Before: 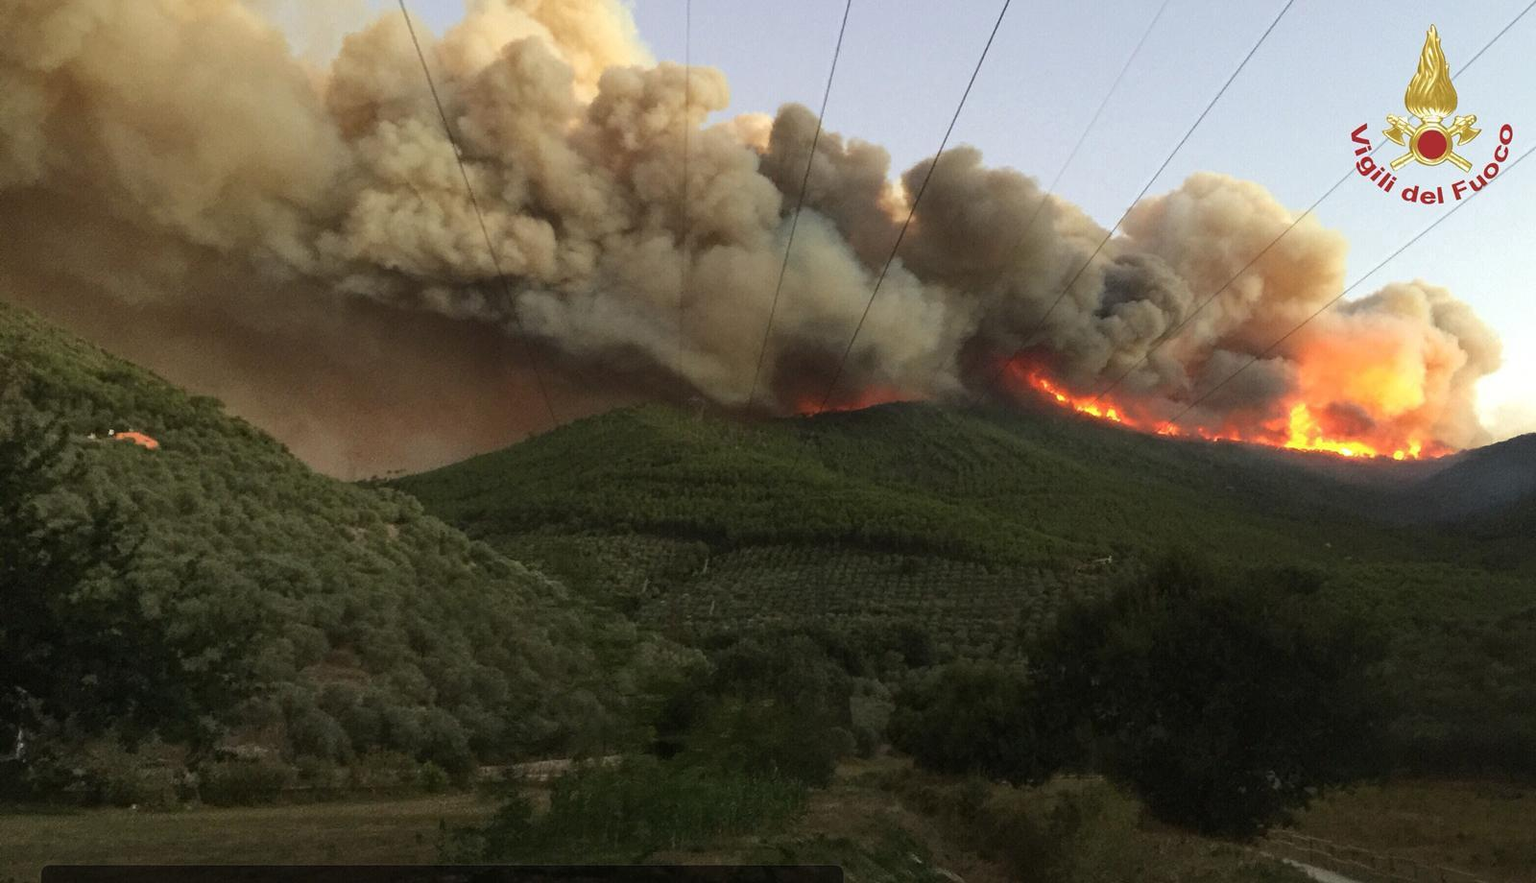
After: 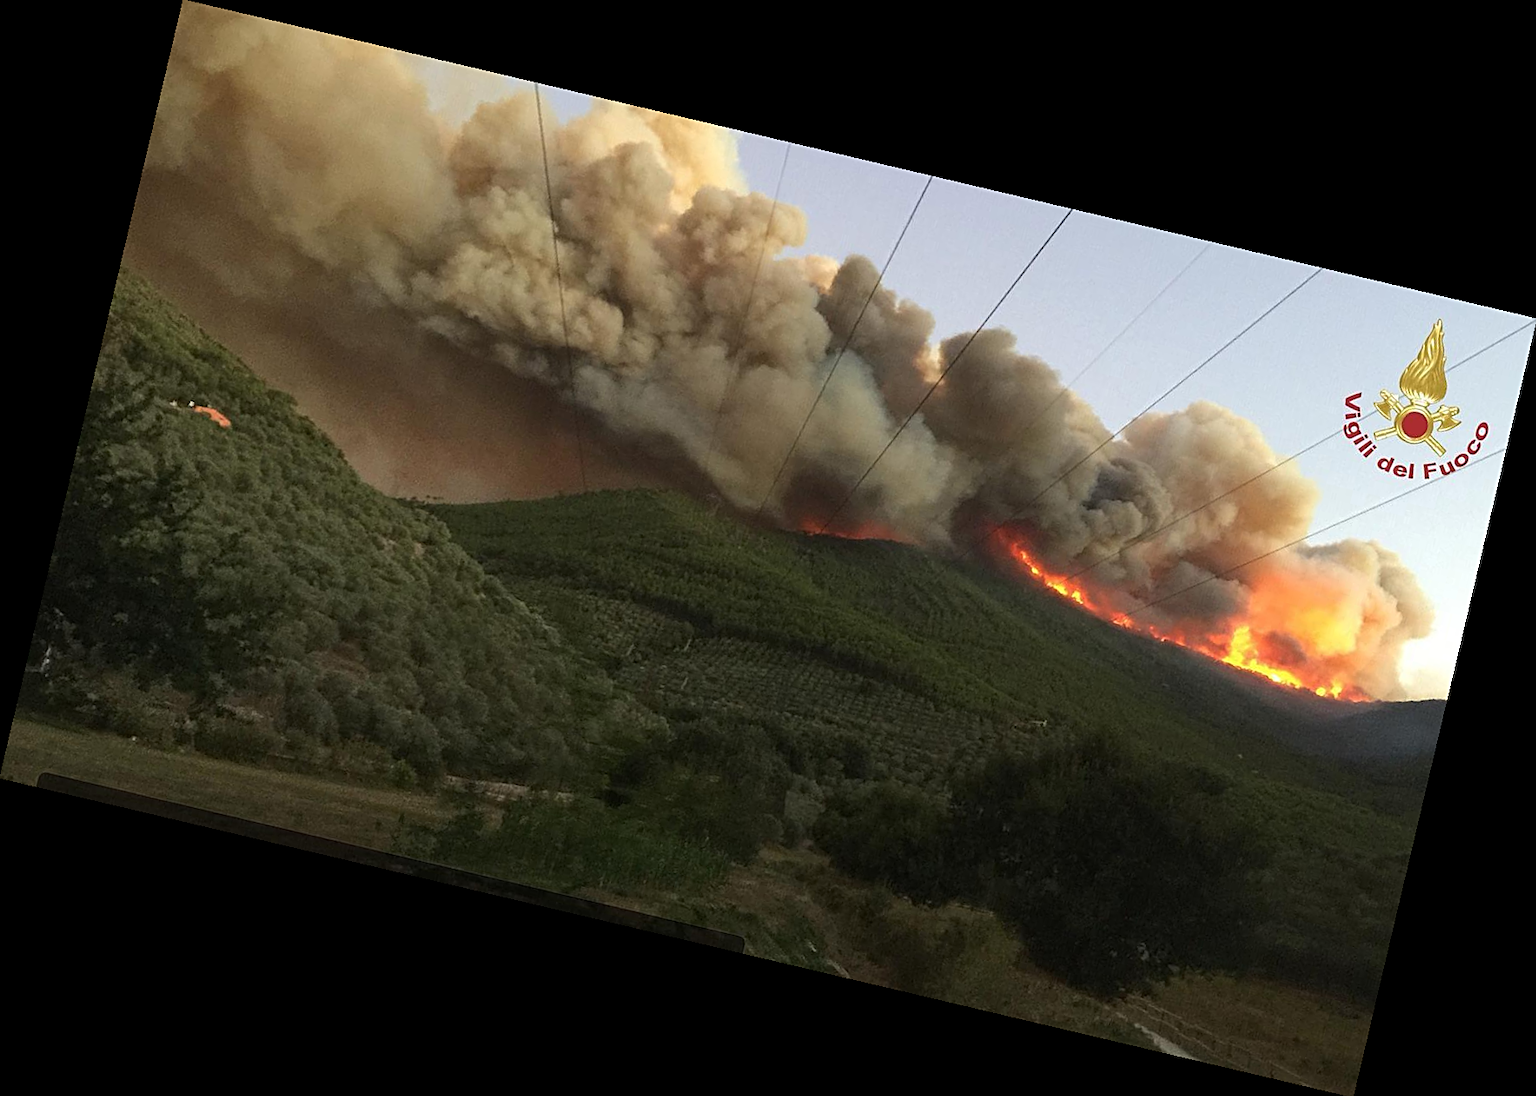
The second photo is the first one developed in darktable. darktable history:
rotate and perspective: rotation 13.27°, automatic cropping off
sharpen: on, module defaults
